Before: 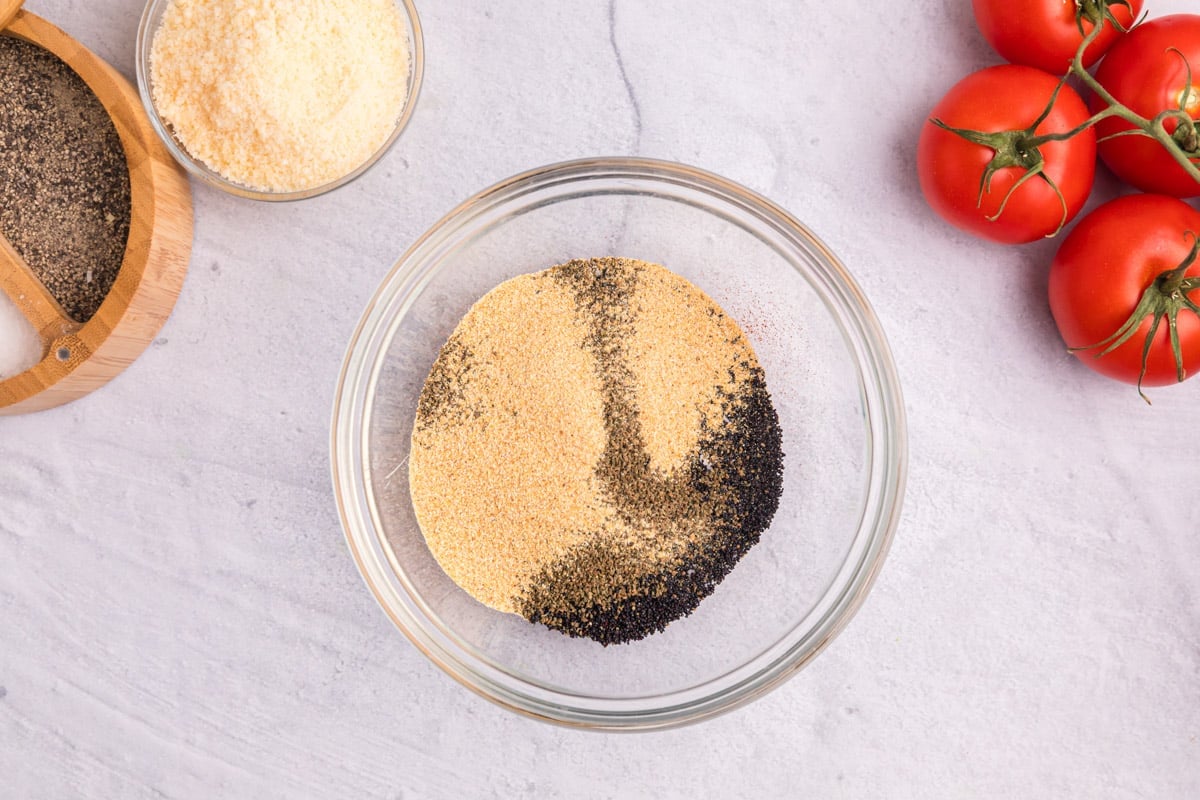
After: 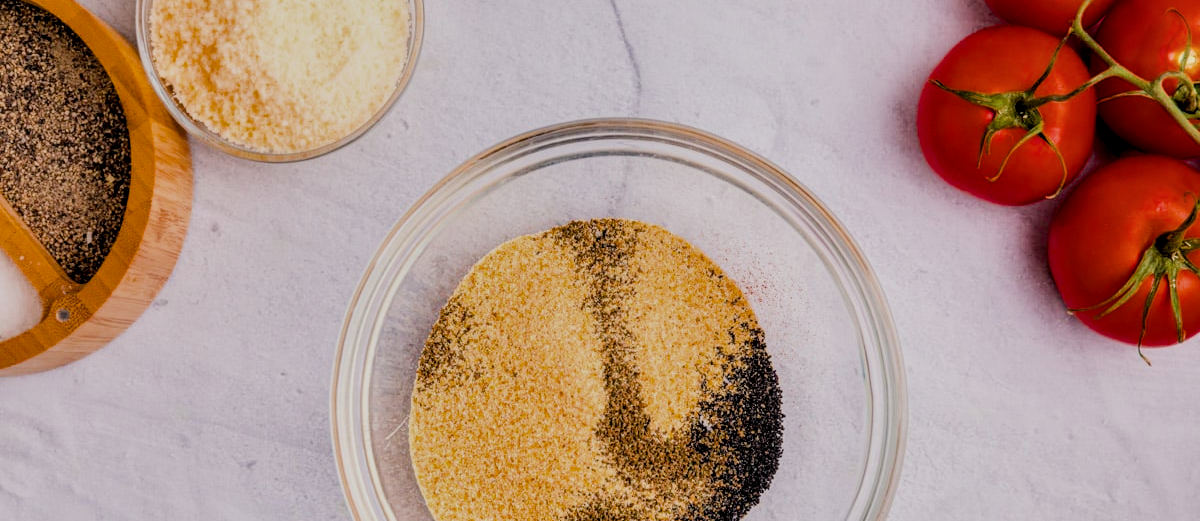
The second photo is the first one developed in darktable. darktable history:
color balance rgb: shadows lift › chroma 0.73%, shadows lift › hue 111.91°, perceptual saturation grading › global saturation 30.797%, saturation formula JzAzBz (2021)
crop and rotate: top 4.925%, bottom 29.856%
shadows and highlights: shadows 32.21, highlights -32.52, highlights color adjustment 52.65%, soften with gaussian
filmic rgb: black relative exposure -4.73 EV, white relative exposure 4.78 EV, hardness 2.36, latitude 36.97%, contrast 1.043, highlights saturation mix 1.08%, shadows ↔ highlights balance 1.18%
local contrast: on, module defaults
